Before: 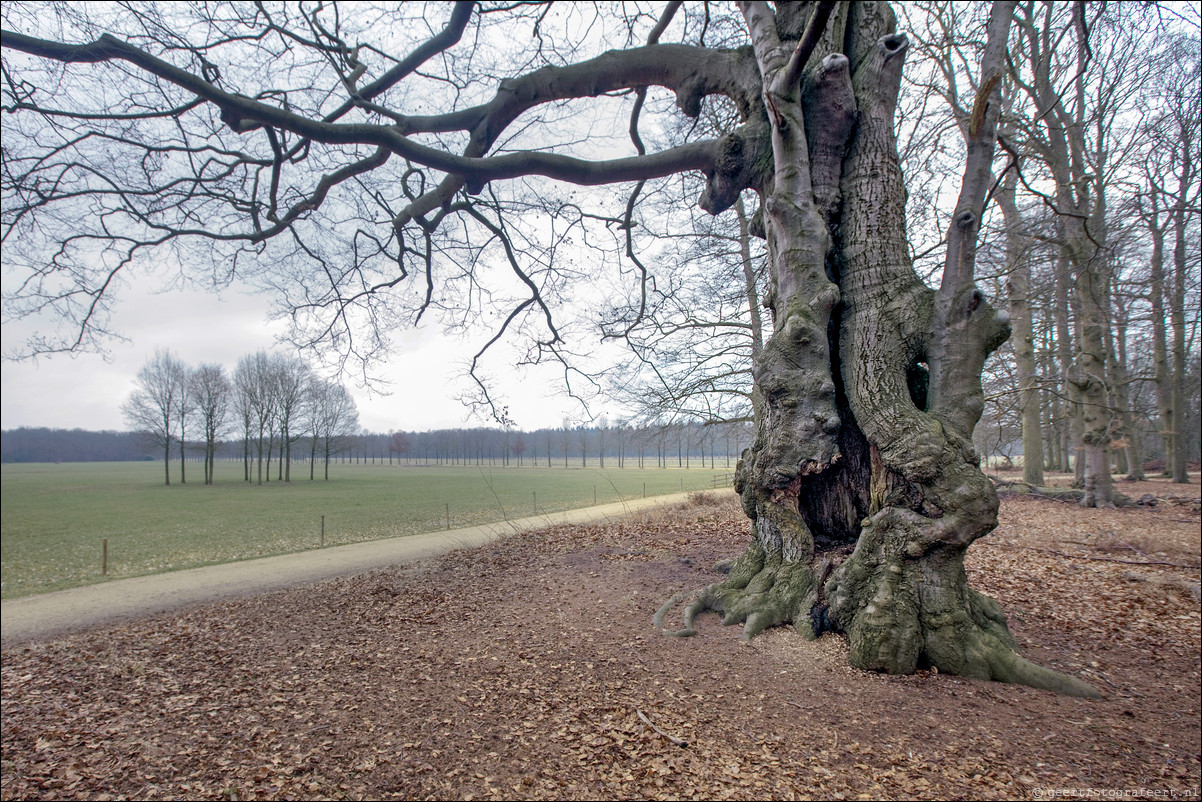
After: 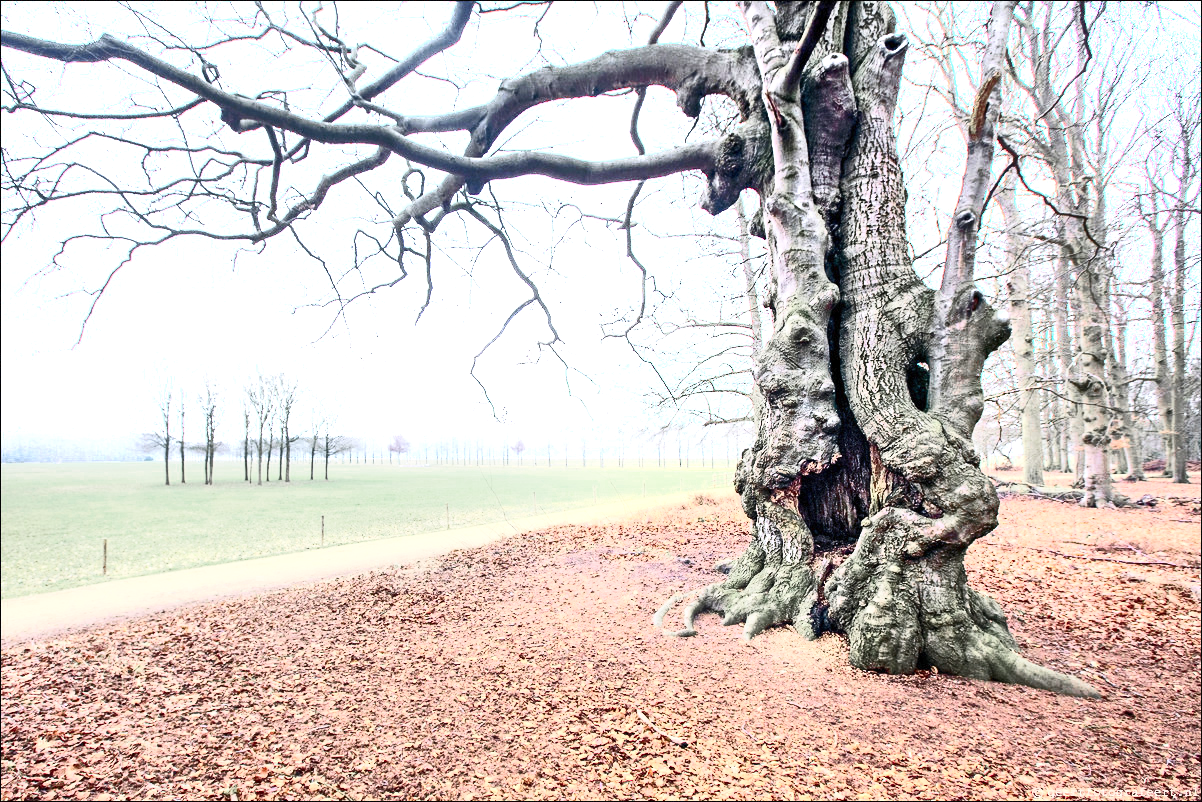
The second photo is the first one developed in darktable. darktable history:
exposure: exposure 1.094 EV, compensate highlight preservation false
color zones: curves: ch0 [(0, 0.466) (0.128, 0.466) (0.25, 0.5) (0.375, 0.456) (0.5, 0.5) (0.625, 0.5) (0.737, 0.652) (0.875, 0.5)]; ch1 [(0, 0.603) (0.125, 0.618) (0.261, 0.348) (0.372, 0.353) (0.497, 0.363) (0.611, 0.45) (0.731, 0.427) (0.875, 0.518) (0.998, 0.652)]; ch2 [(0, 0.559) (0.125, 0.451) (0.253, 0.564) (0.37, 0.578) (0.5, 0.466) (0.625, 0.471) (0.731, 0.471) (0.88, 0.485)], mix 27.08%
contrast brightness saturation: contrast 0.626, brightness 0.329, saturation 0.147
